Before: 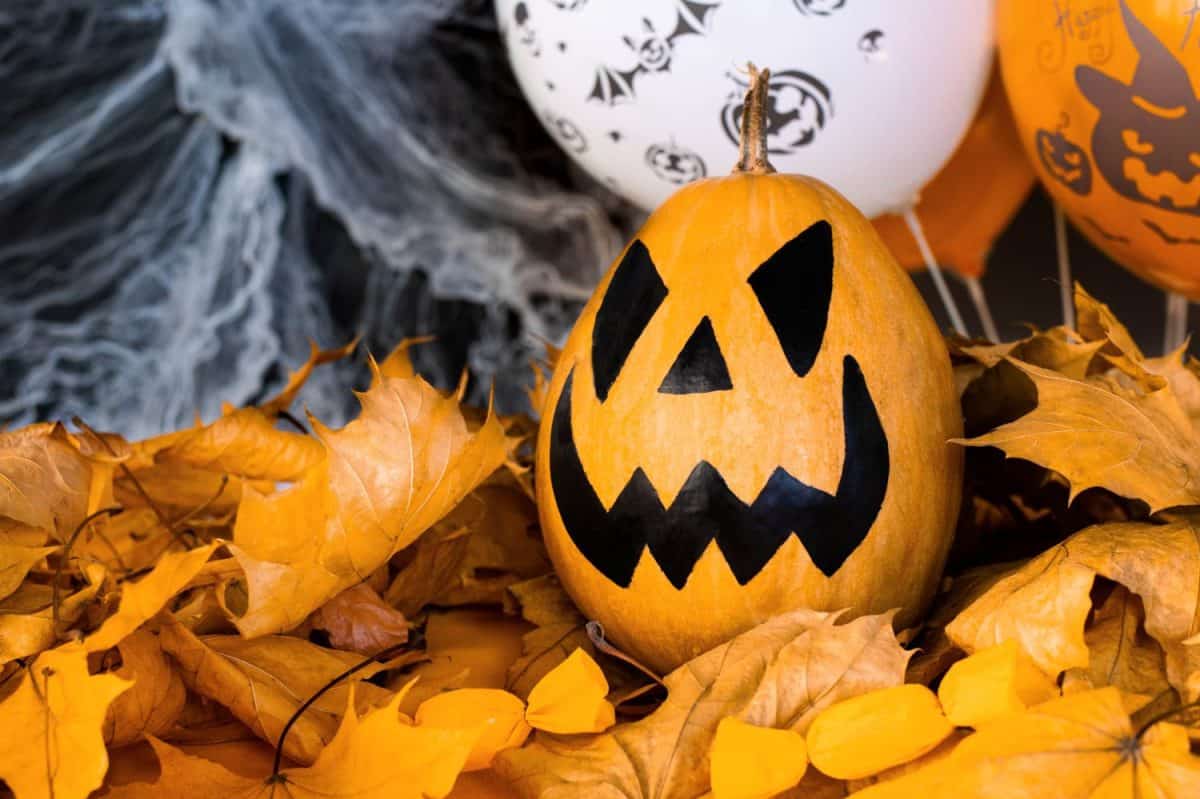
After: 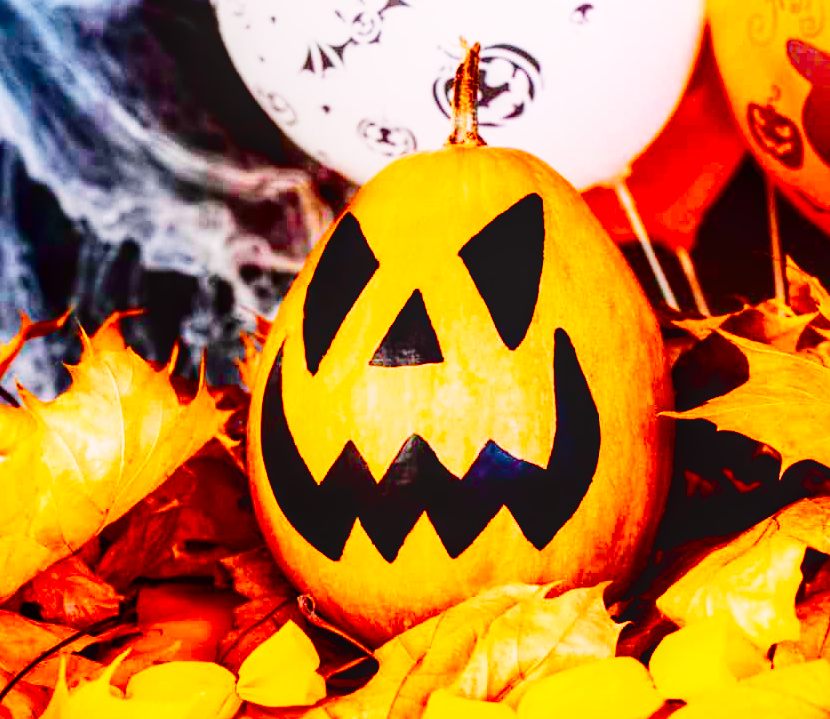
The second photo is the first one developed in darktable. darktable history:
local contrast: on, module defaults
exposure: exposure -0.068 EV, compensate highlight preservation false
crop and rotate: left 24.148%, top 3.394%, right 6.67%, bottom 6.503%
contrast brightness saturation: contrast 0.072
tone curve: curves: ch0 [(0, 0) (0.106, 0.026) (0.275, 0.155) (0.392, 0.314) (0.513, 0.481) (0.657, 0.667) (1, 1)]; ch1 [(0, 0) (0.5, 0.511) (0.536, 0.579) (0.587, 0.69) (1, 1)]; ch2 [(0, 0) (0.5, 0.5) (0.55, 0.552) (0.625, 0.699) (1, 1)], color space Lab, independent channels, preserve colors none
base curve: curves: ch0 [(0, 0) (0.007, 0.004) (0.027, 0.03) (0.046, 0.07) (0.207, 0.54) (0.442, 0.872) (0.673, 0.972) (1, 1)], preserve colors none
tone equalizer: -7 EV 0.202 EV, -6 EV 0.098 EV, -5 EV 0.118 EV, -4 EV 0.065 EV, -2 EV -0.031 EV, -1 EV -0.04 EV, +0 EV -0.053 EV
color balance rgb: perceptual saturation grading › global saturation 20%, perceptual saturation grading › highlights -25.741%, perceptual saturation grading › shadows 50.207%, global vibrance 9.895%
